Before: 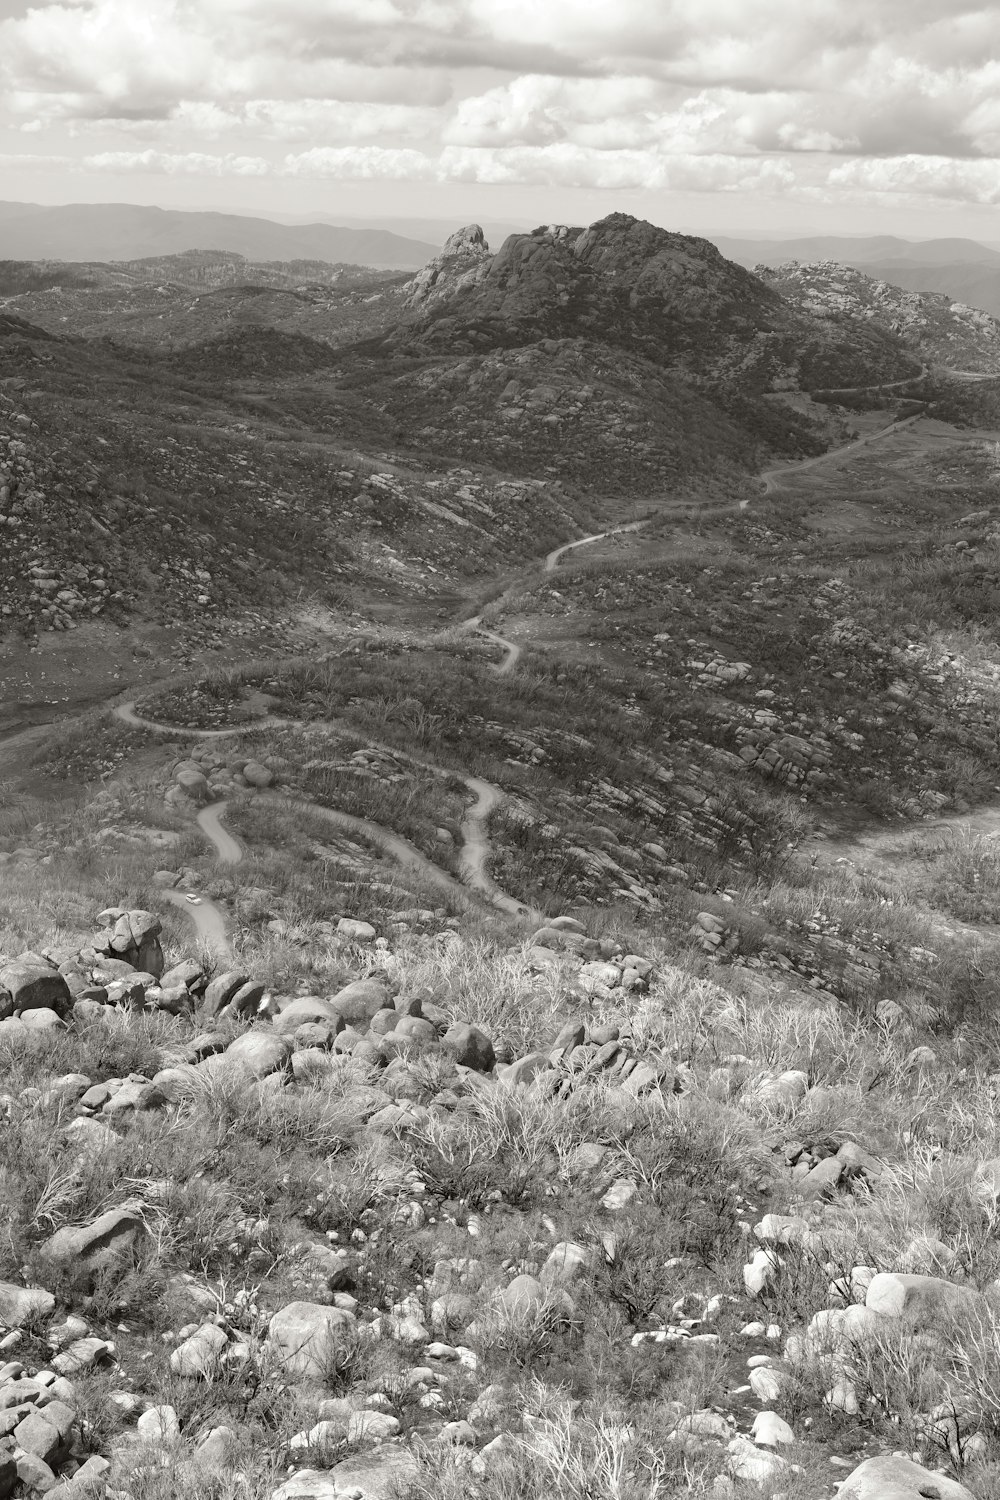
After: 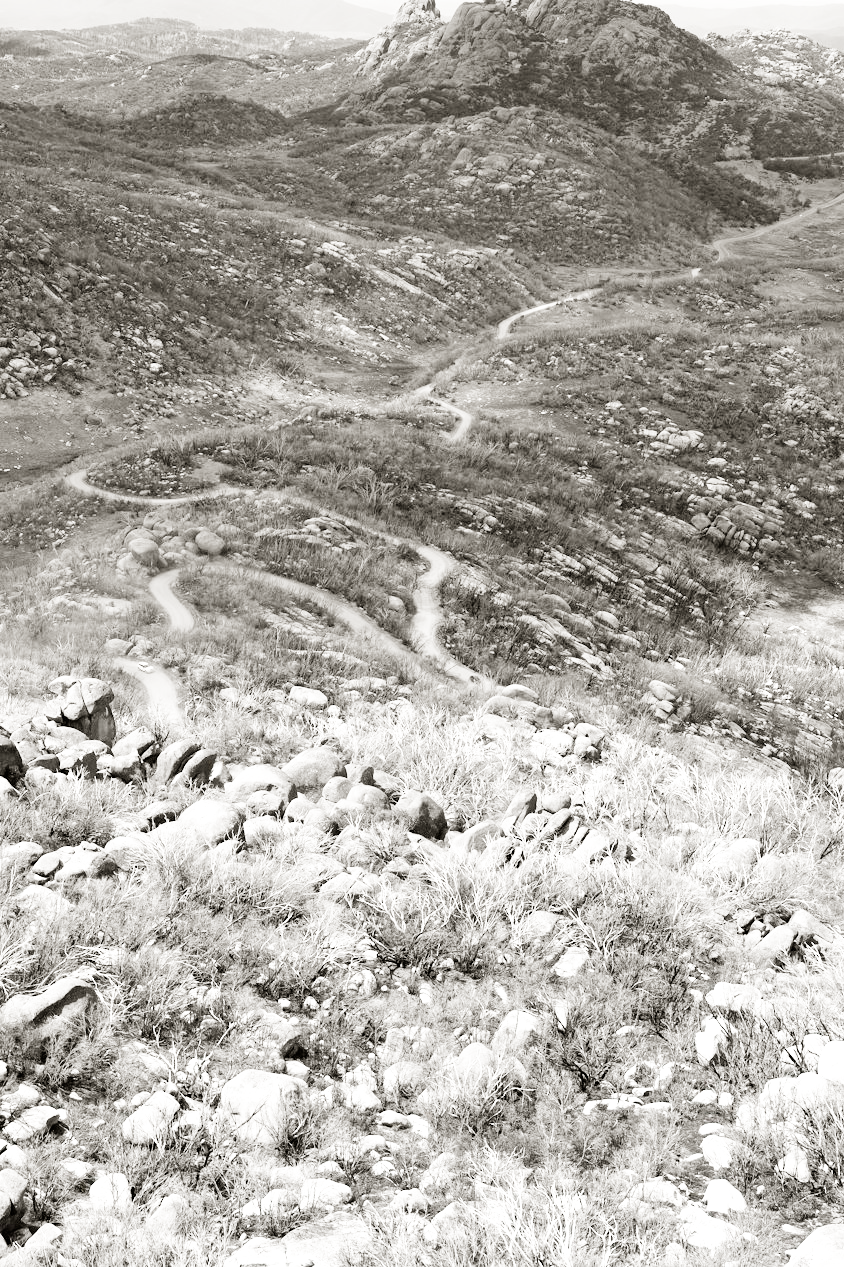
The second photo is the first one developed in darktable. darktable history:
rotate and perspective: automatic cropping off
shadows and highlights: shadows -88.03, highlights -35.45, shadows color adjustment 99.15%, highlights color adjustment 0%, soften with gaussian
crop and rotate: left 4.842%, top 15.51%, right 10.668%
color balance rgb: perceptual saturation grading › global saturation 20%, perceptual saturation grading › highlights -50%, perceptual saturation grading › shadows 30%, perceptual brilliance grading › global brilliance 10%, perceptual brilliance grading › shadows 15%
filmic rgb: black relative exposure -5 EV, white relative exposure 3.5 EV, hardness 3.19, contrast 1.5, highlights saturation mix -50%
exposure: black level correction 0, exposure 1 EV, compensate exposure bias true, compensate highlight preservation false
